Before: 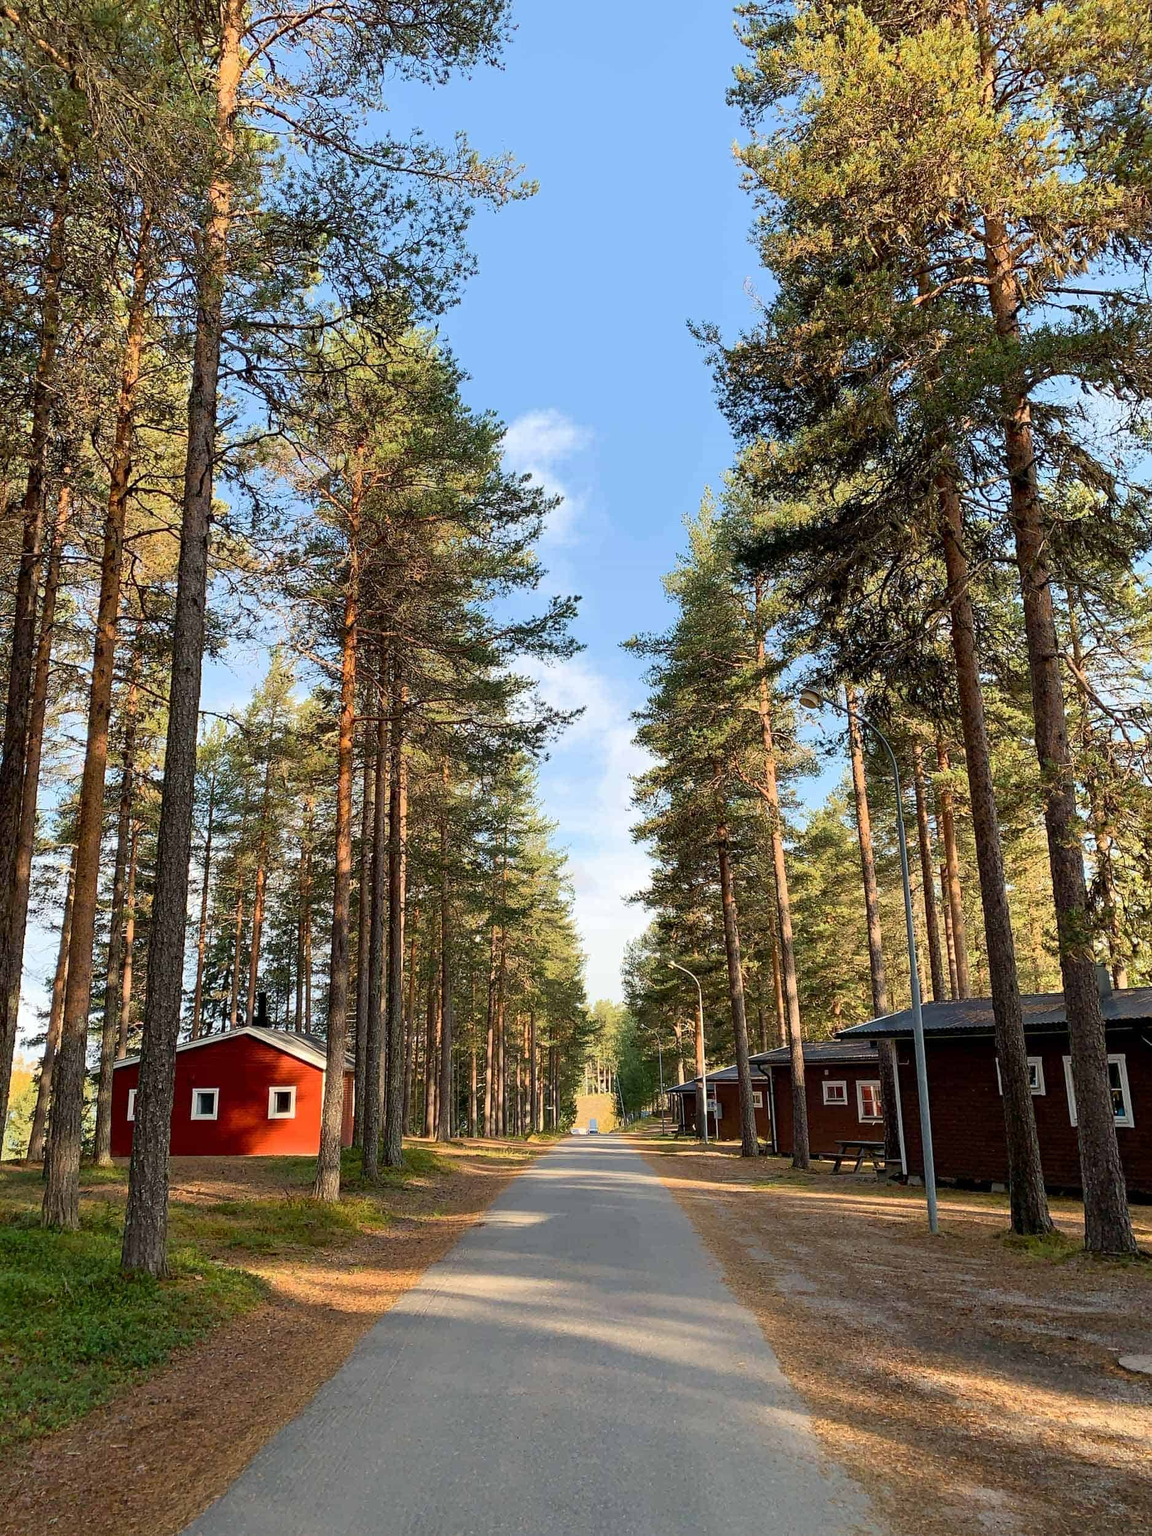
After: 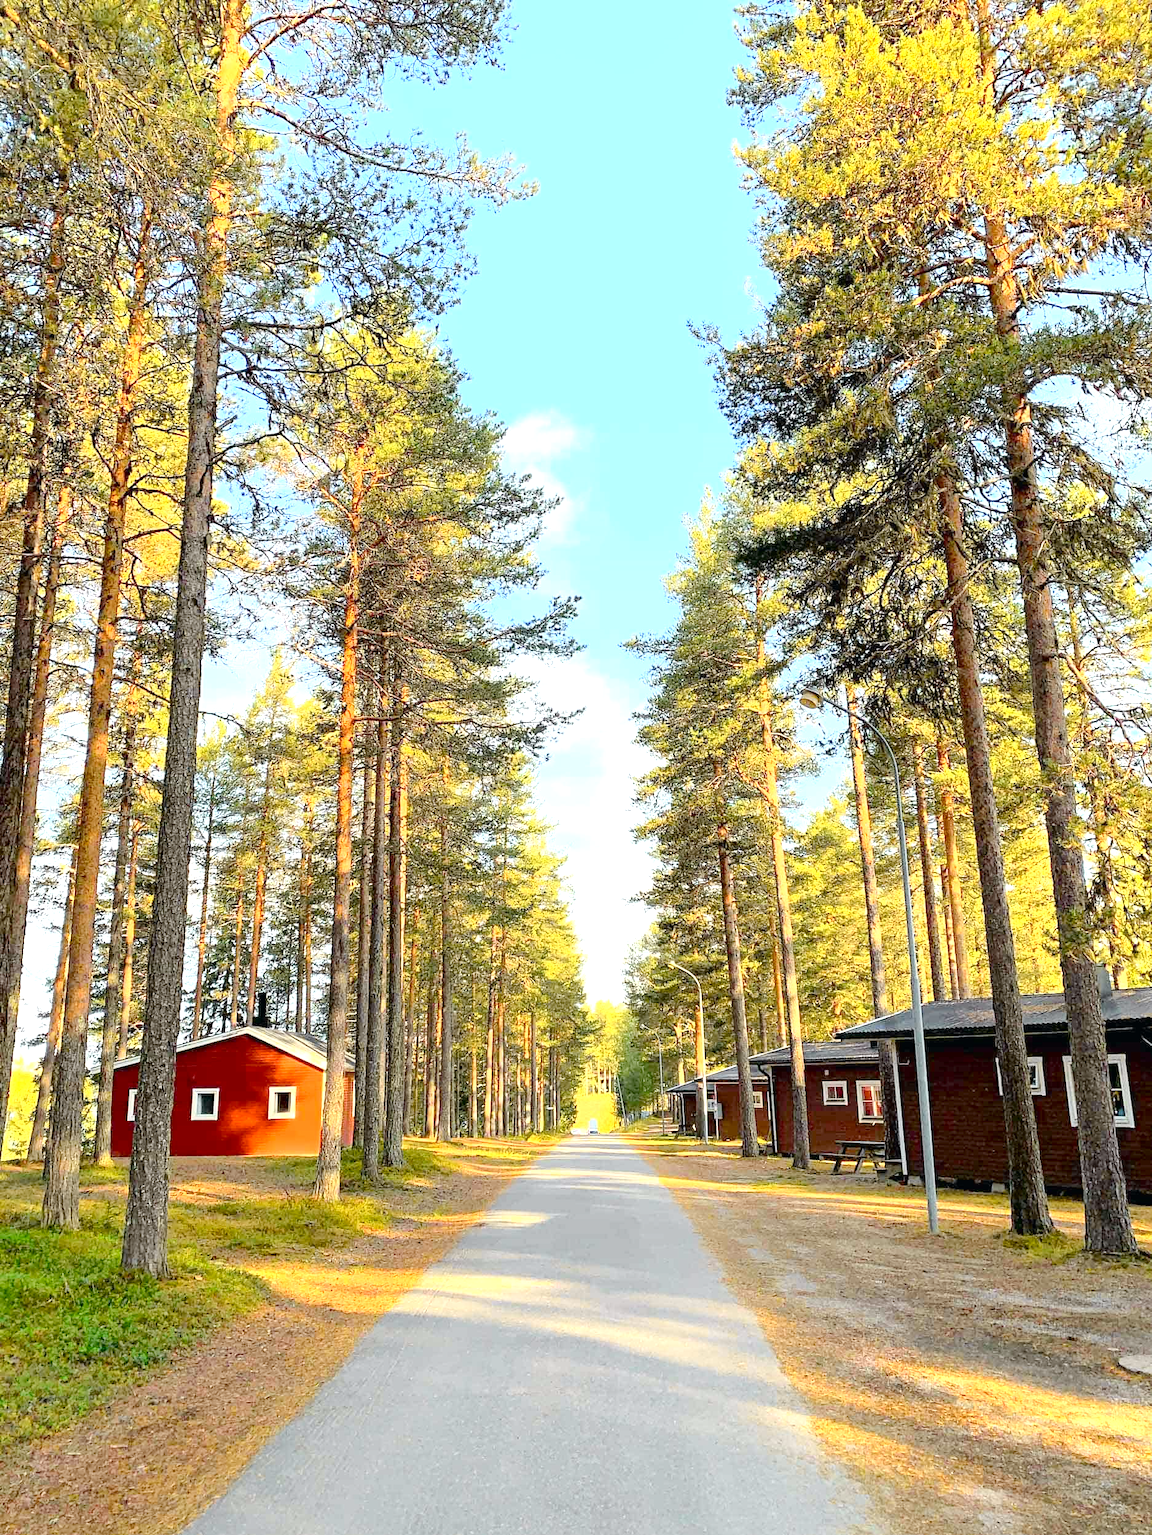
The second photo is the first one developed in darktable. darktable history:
contrast brightness saturation: saturation -0.092
exposure: black level correction 0, exposure 1.499 EV, compensate highlight preservation false
tone curve: curves: ch0 [(0, 0) (0.11, 0.081) (0.256, 0.259) (0.398, 0.475) (0.498, 0.611) (0.65, 0.757) (0.835, 0.883) (1, 0.961)]; ch1 [(0, 0) (0.346, 0.307) (0.408, 0.369) (0.453, 0.457) (0.482, 0.479) (0.502, 0.498) (0.521, 0.51) (0.553, 0.554) (0.618, 0.65) (0.693, 0.727) (1, 1)]; ch2 [(0, 0) (0.366, 0.337) (0.434, 0.46) (0.485, 0.494) (0.5, 0.494) (0.511, 0.508) (0.537, 0.55) (0.579, 0.599) (0.621, 0.693) (1, 1)], color space Lab, independent channels, preserve colors none
tone equalizer: -8 EV 0.21 EV, -7 EV 0.422 EV, -6 EV 0.44 EV, -5 EV 0.23 EV, -3 EV -0.26 EV, -2 EV -0.43 EV, -1 EV -0.398 EV, +0 EV -0.266 EV, edges refinement/feathering 500, mask exposure compensation -1.57 EV, preserve details no
